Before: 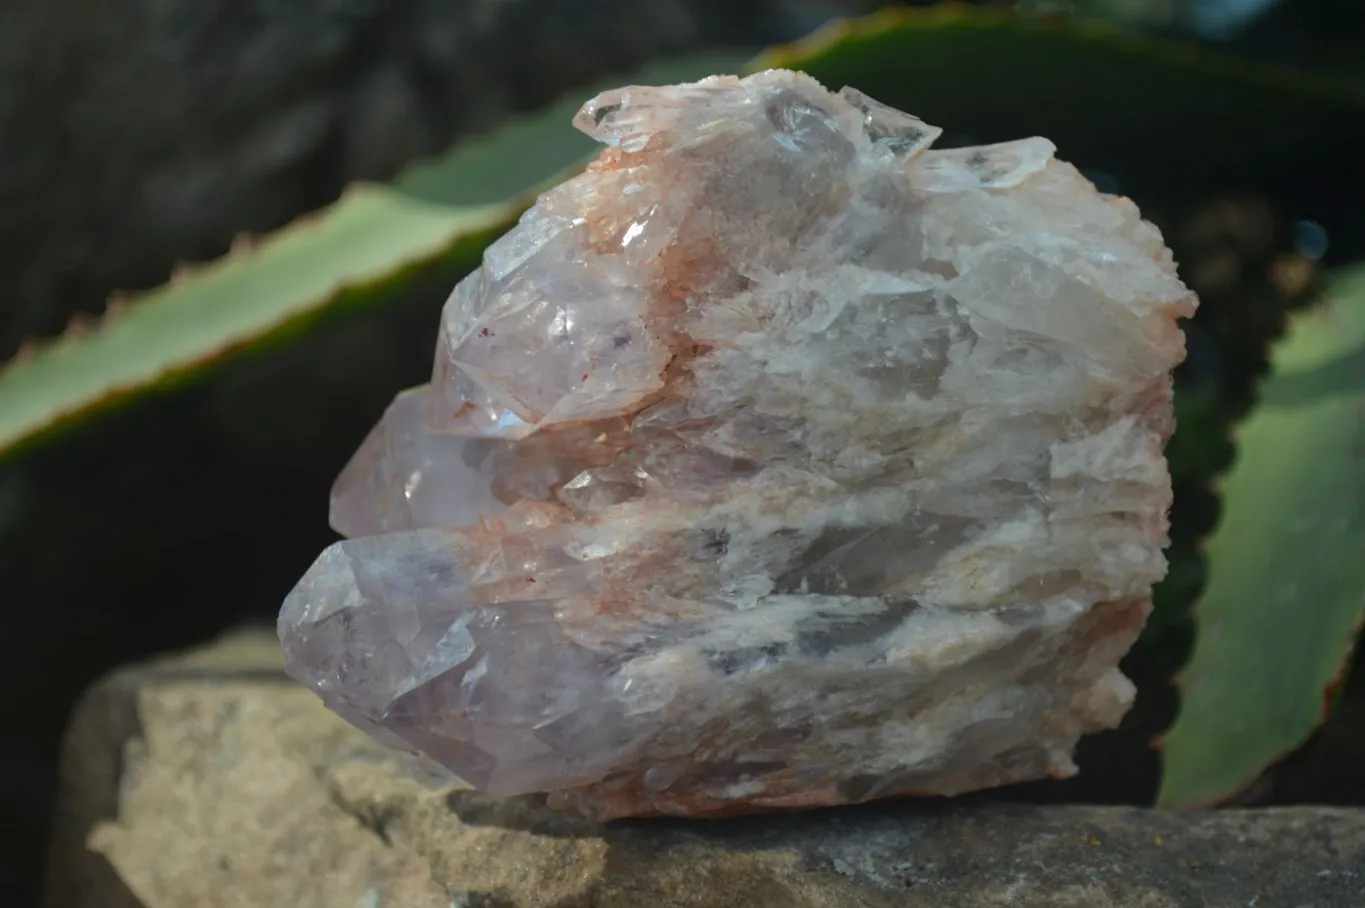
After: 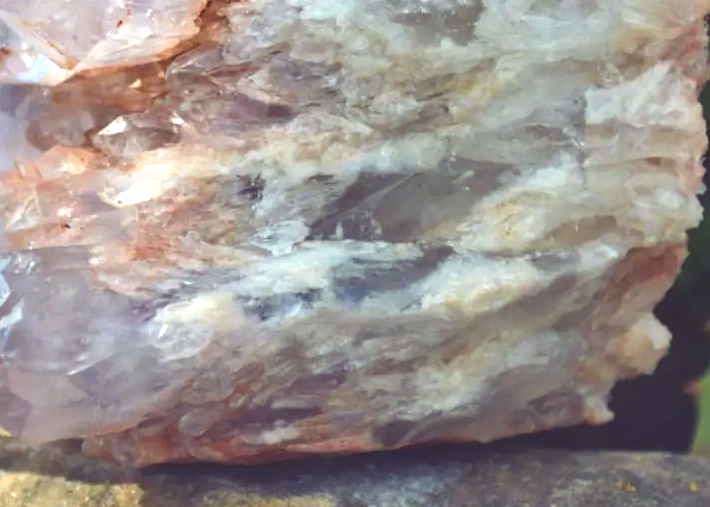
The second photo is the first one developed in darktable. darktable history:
crop: left 34.097%, top 38.989%, right 13.87%, bottom 5.173%
tone equalizer: smoothing diameter 2.04%, edges refinement/feathering 22.65, mask exposure compensation -1.57 EV, filter diffusion 5
exposure: black level correction 0.001, exposure 1.398 EV, compensate highlight preservation false
shadows and highlights: shadows 25.39, highlights -48.19, soften with gaussian
color balance rgb: shadows lift › luminance -21.246%, shadows lift › chroma 9.241%, shadows lift › hue 286.34°, global offset › luminance 1.977%, perceptual saturation grading › global saturation 19.655%, global vibrance 14.991%
